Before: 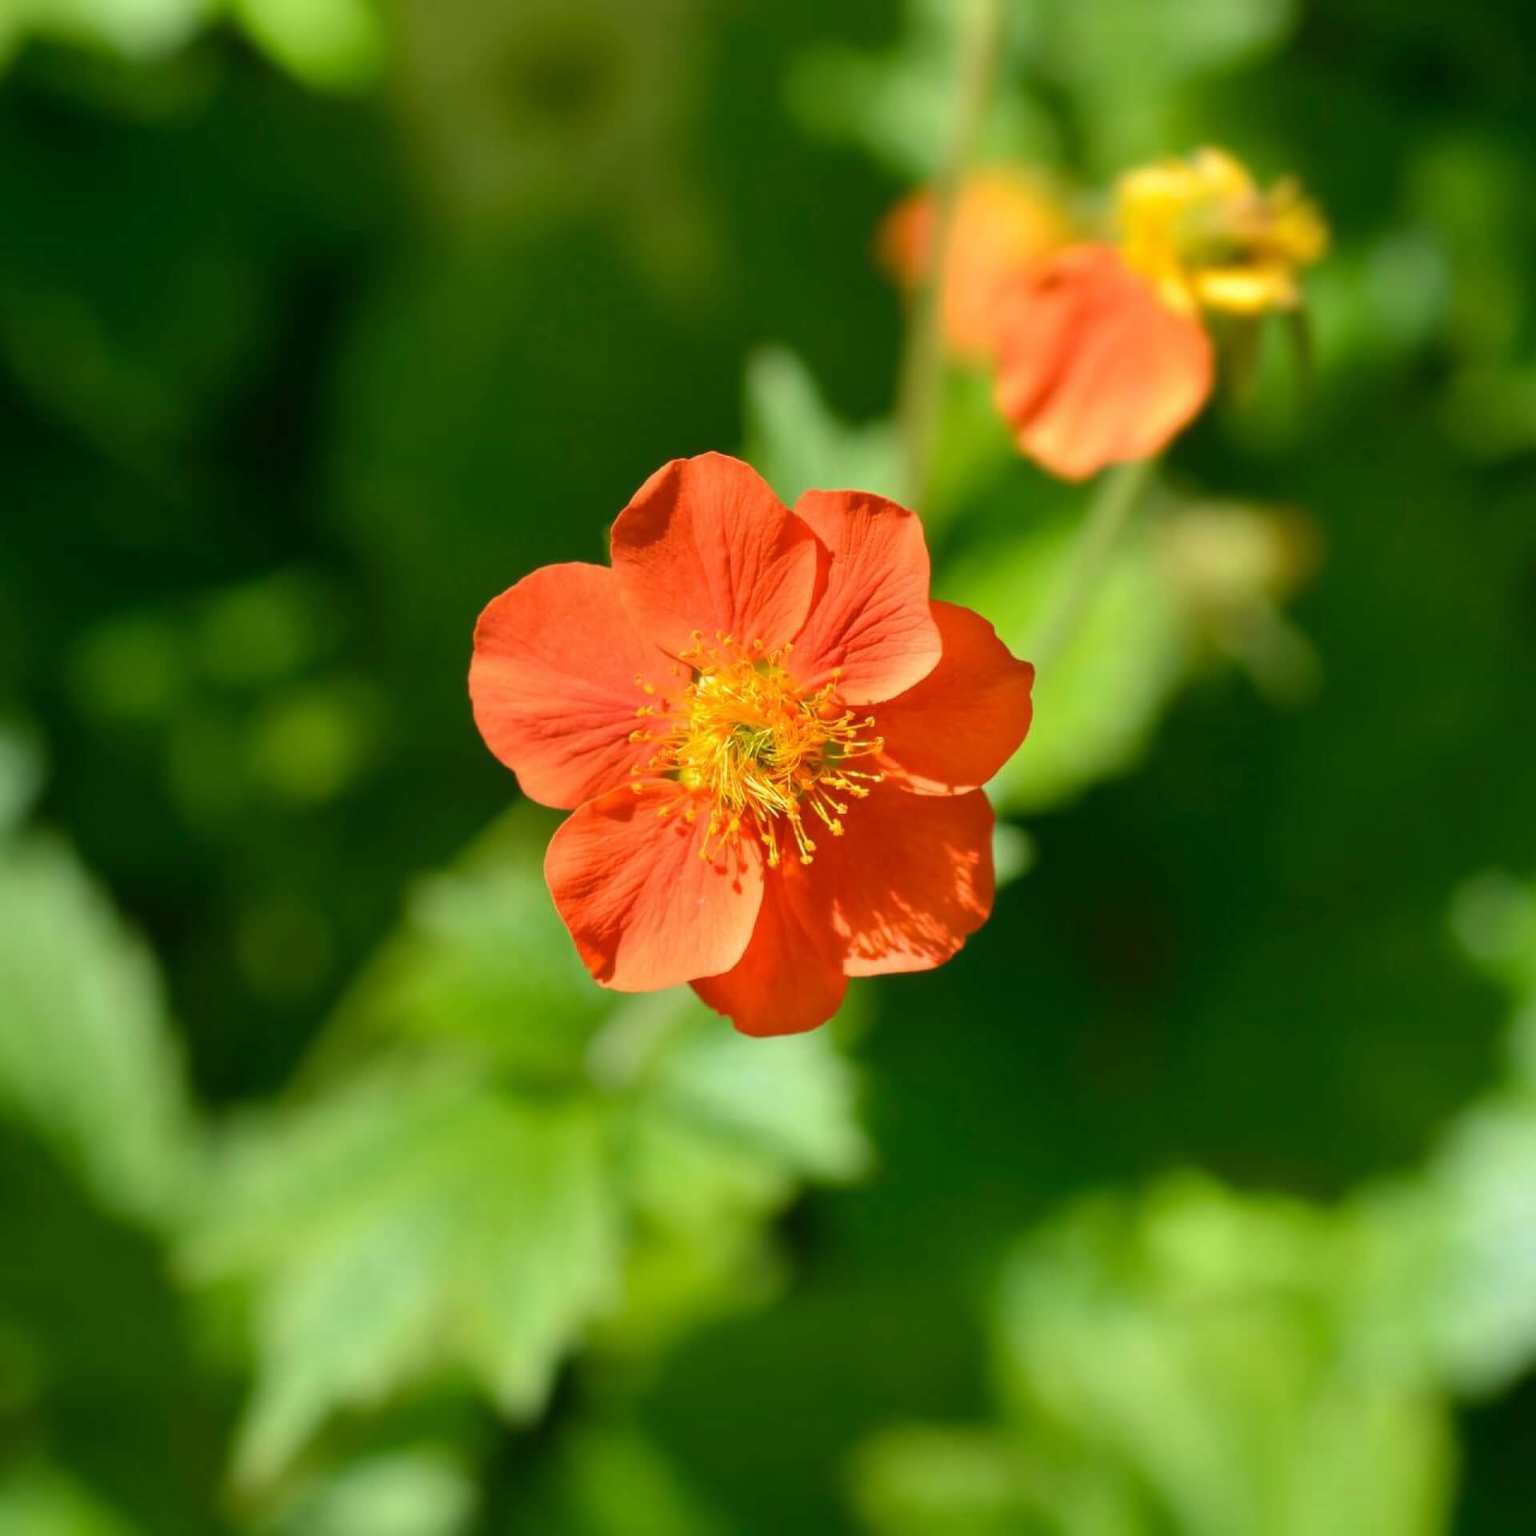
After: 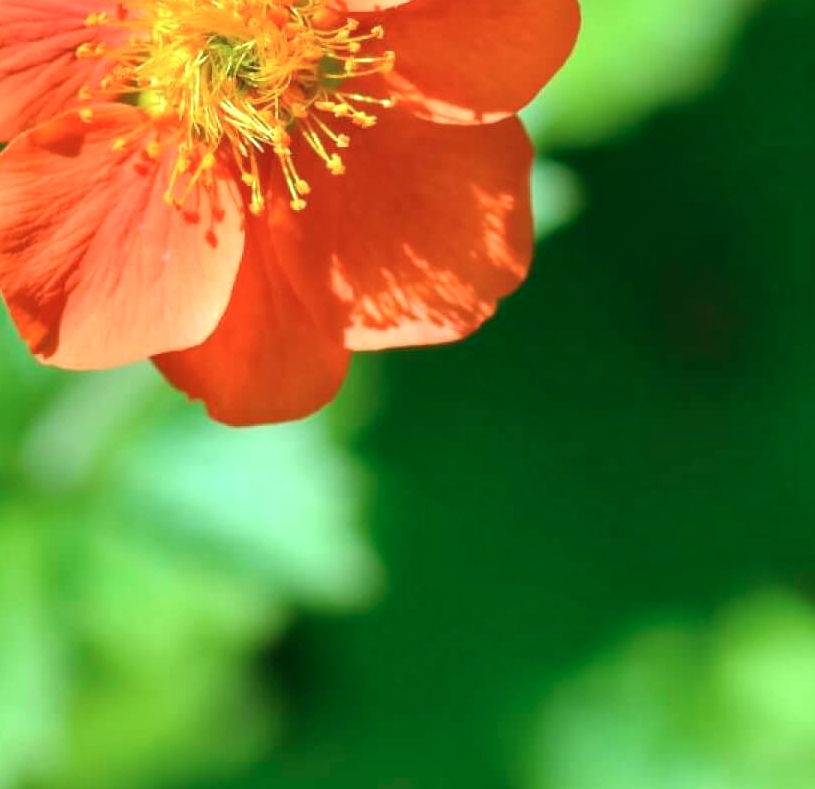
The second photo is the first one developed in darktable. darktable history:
shadows and highlights: shadows 37.29, highlights -28, soften with gaussian
crop: left 37.004%, top 45.341%, right 20.524%, bottom 13.53%
color calibration: gray › normalize channels true, x 0.382, y 0.371, temperature 3882.34 K, gamut compression 0.023
exposure: exposure 0.374 EV, compensate highlight preservation false
